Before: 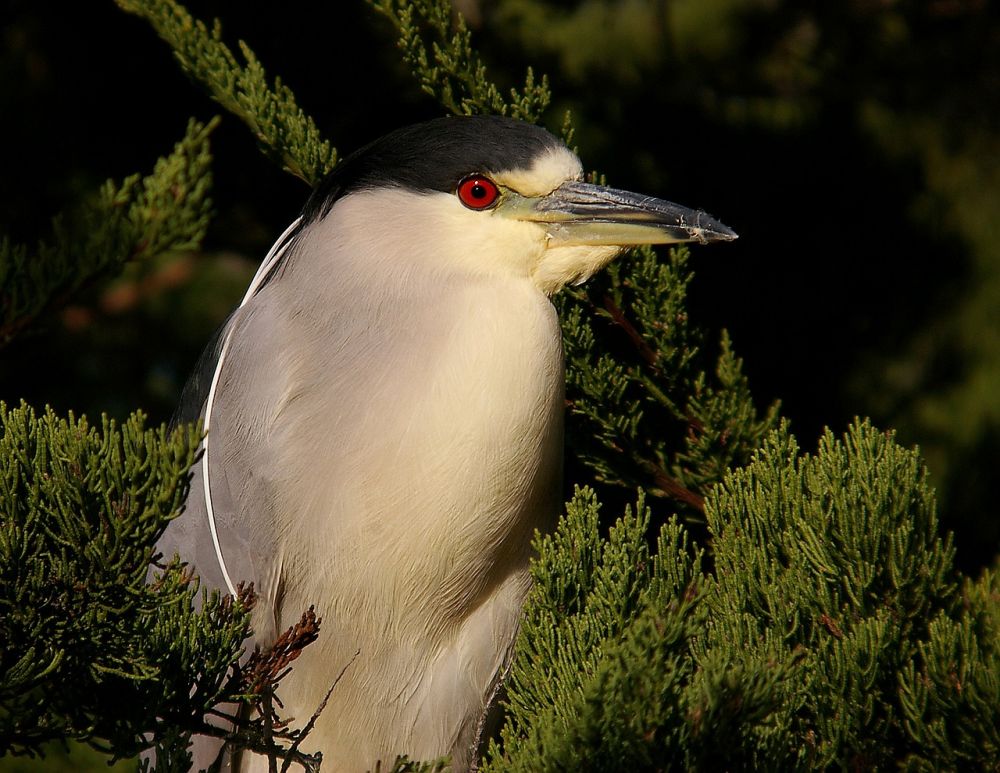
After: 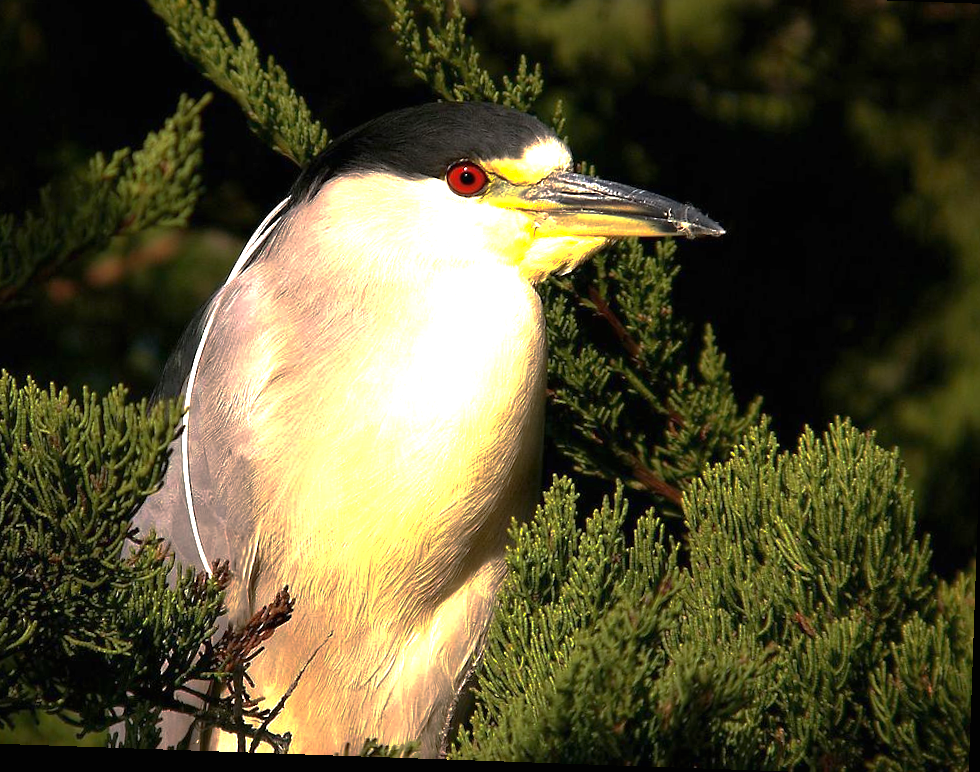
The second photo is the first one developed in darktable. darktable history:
exposure: black level correction 0, exposure 1.583 EV, compensate highlight preservation false
base curve: curves: ch0 [(0, 0) (0.841, 0.609) (1, 1)], preserve colors none
crop and rotate: angle -2.01°, left 3.098%, top 3.825%, right 1.398%, bottom 0.531%
